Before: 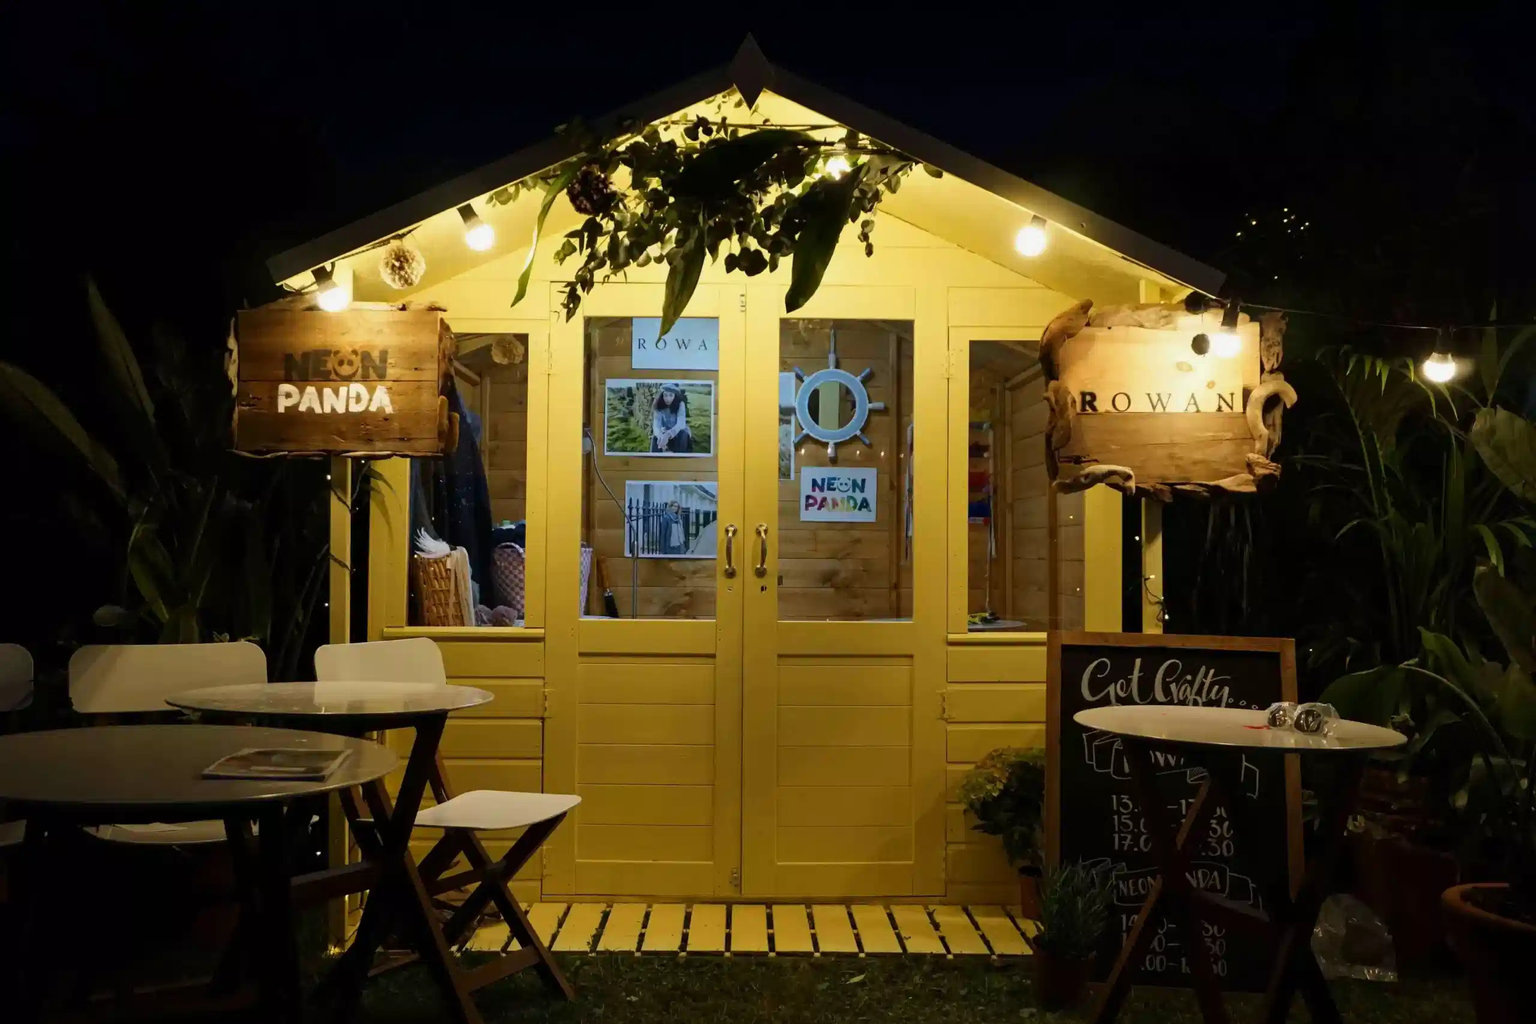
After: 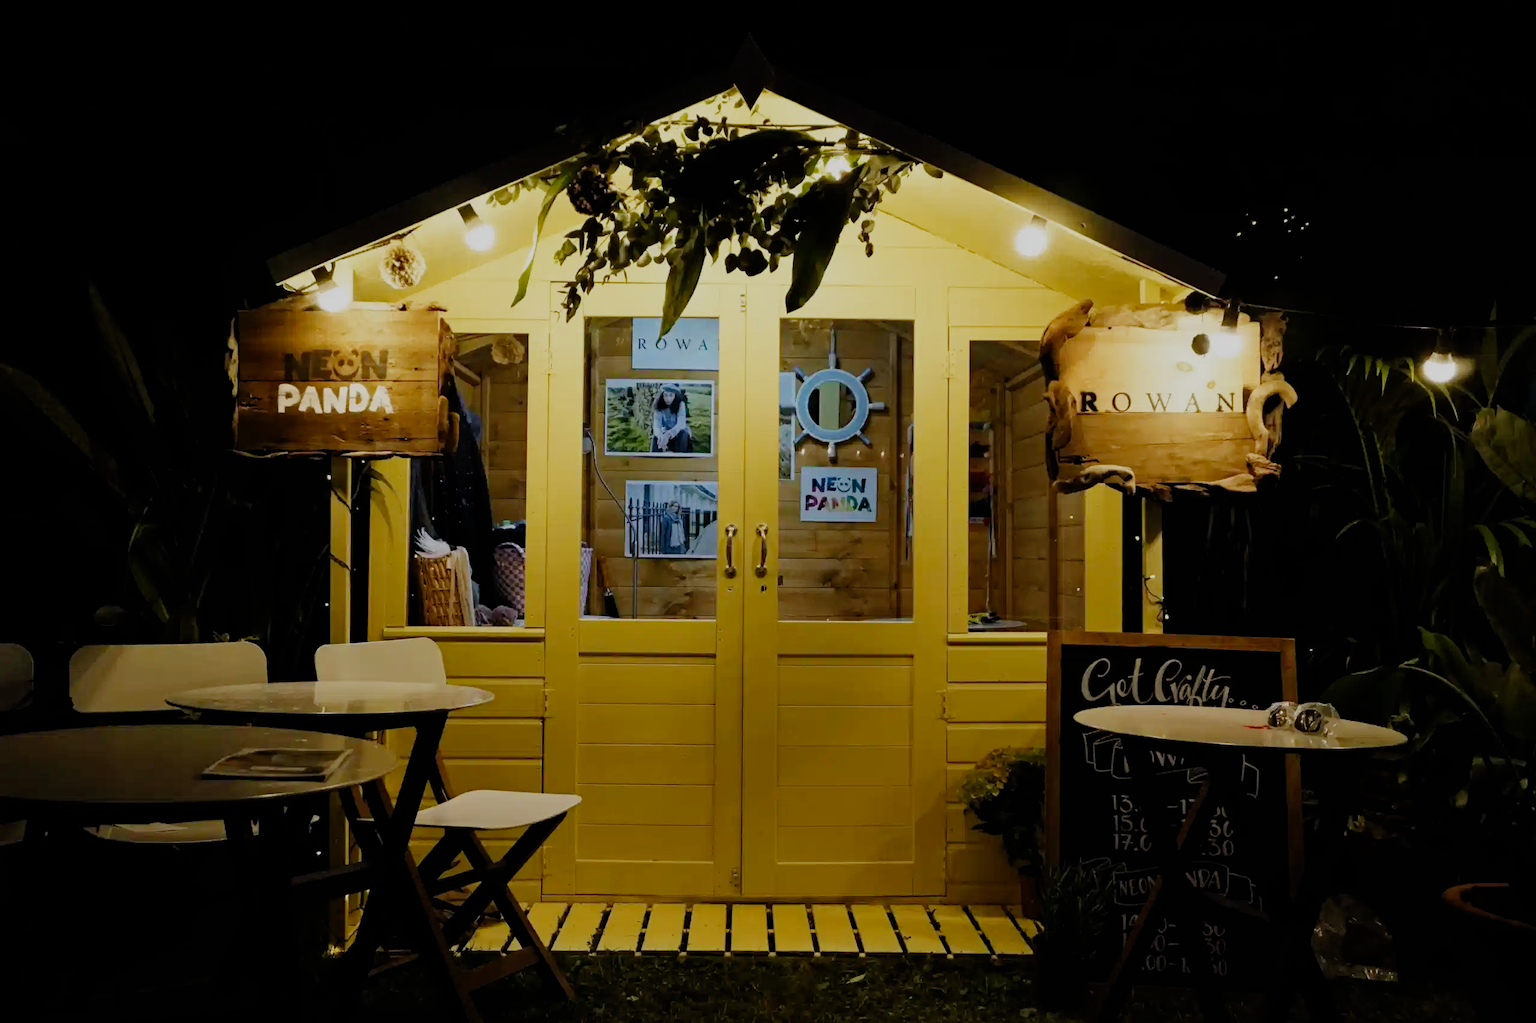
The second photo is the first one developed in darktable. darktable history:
haze removal: compatibility mode true, adaptive false
filmic rgb: black relative exposure -7.65 EV, white relative exposure 4.56 EV, hardness 3.61, preserve chrominance no, color science v3 (2019), use custom middle-gray values true
contrast brightness saturation: saturation -0.066
